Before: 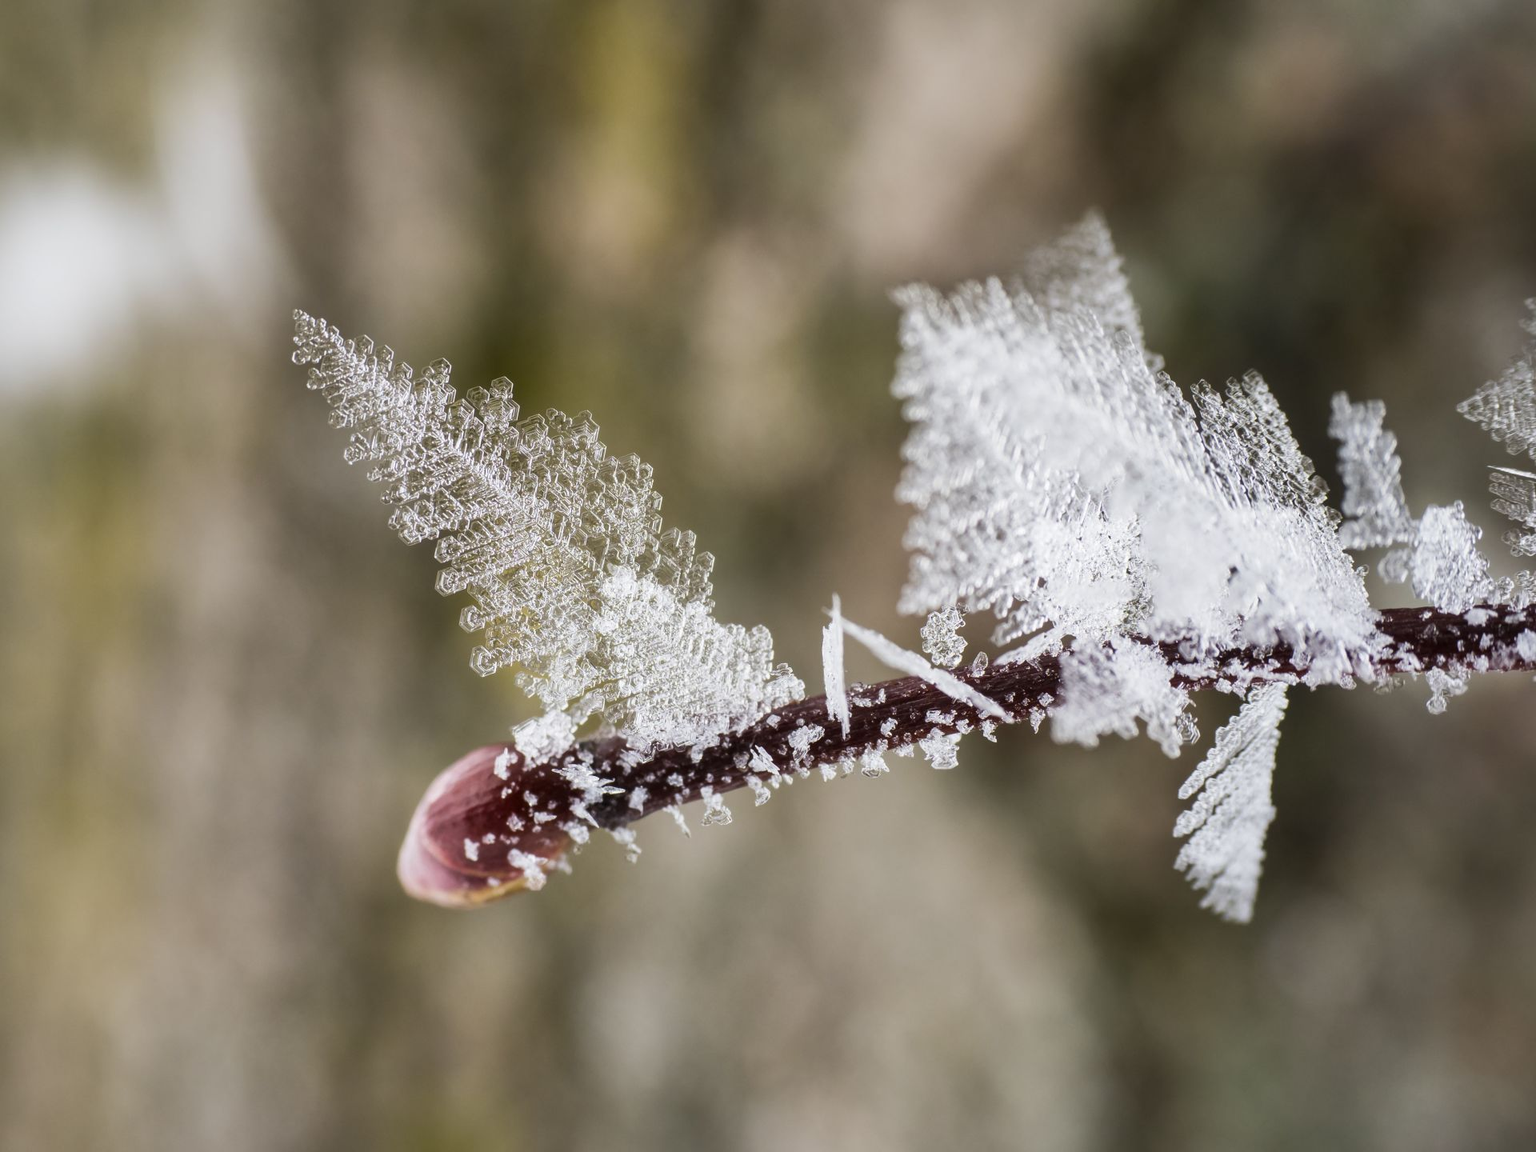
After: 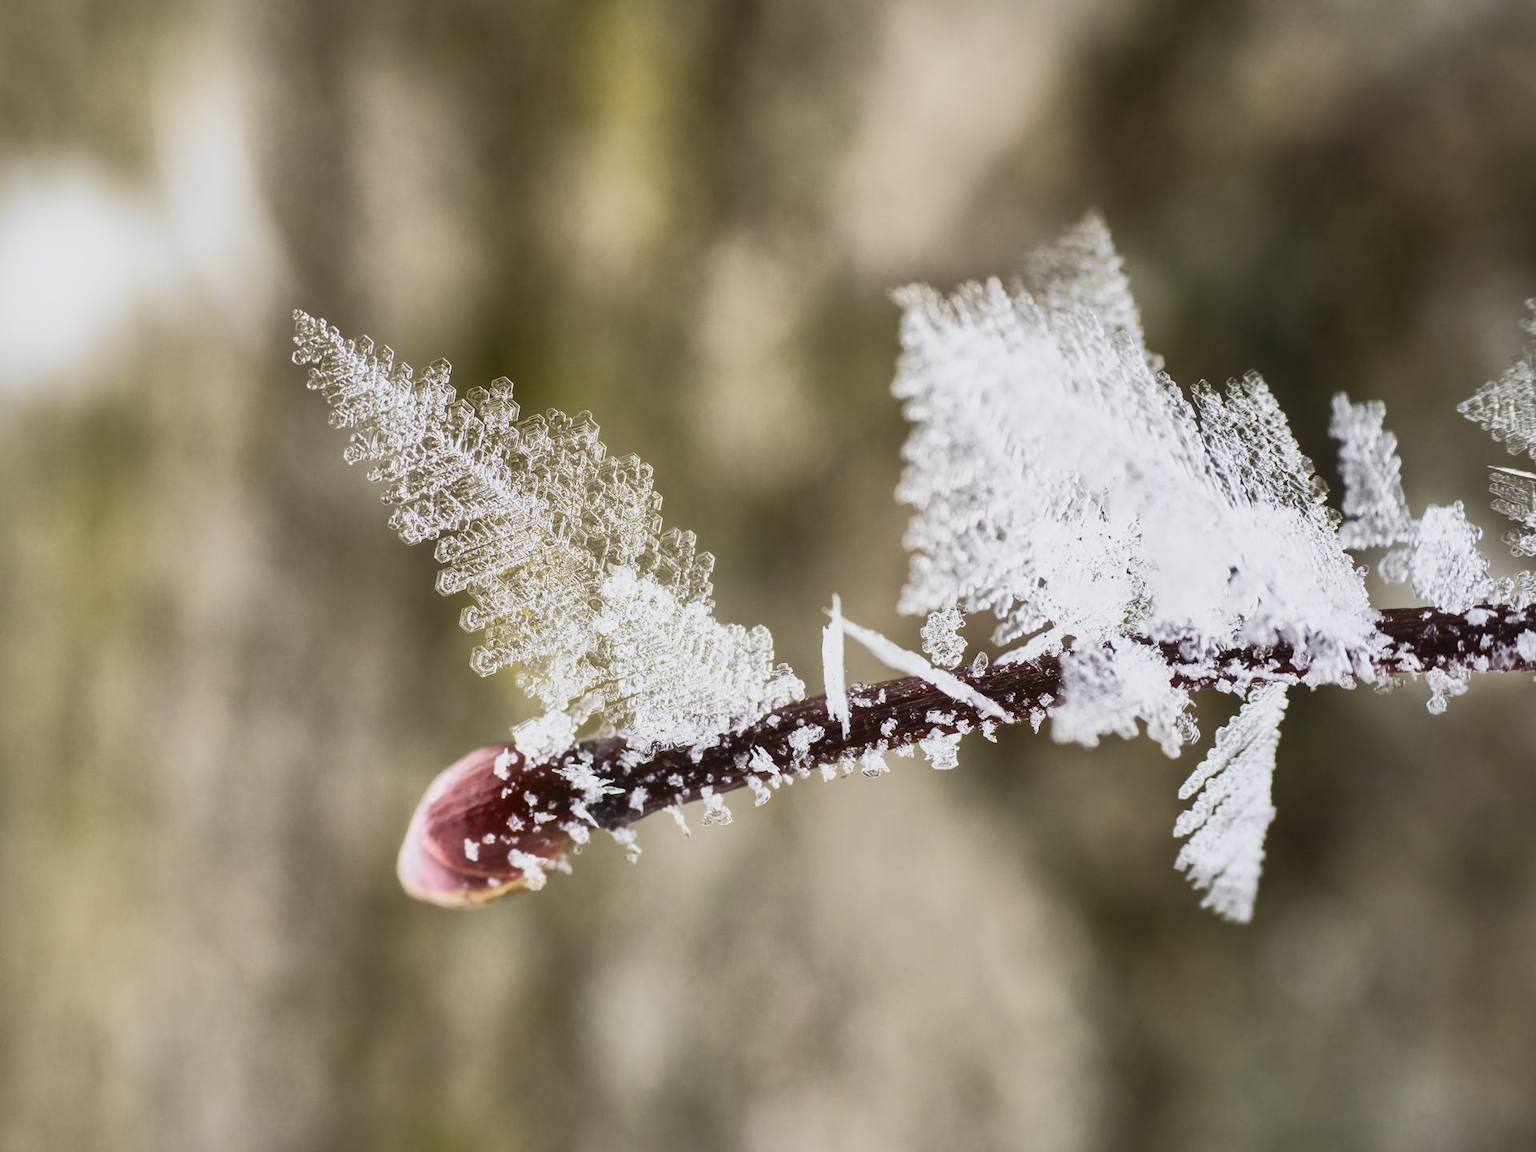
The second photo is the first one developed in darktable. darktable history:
shadows and highlights: shadows -20.24, white point adjustment -2.16, highlights -34.73
tone curve: curves: ch0 [(0, 0.038) (0.193, 0.212) (0.461, 0.502) (0.629, 0.731) (0.838, 0.916) (1, 0.967)]; ch1 [(0, 0) (0.35, 0.356) (0.45, 0.453) (0.504, 0.503) (0.532, 0.524) (0.558, 0.559) (0.735, 0.762) (1, 1)]; ch2 [(0, 0) (0.281, 0.266) (0.456, 0.469) (0.5, 0.5) (0.533, 0.545) (0.606, 0.607) (0.646, 0.654) (1, 1)], color space Lab, independent channels, preserve colors none
